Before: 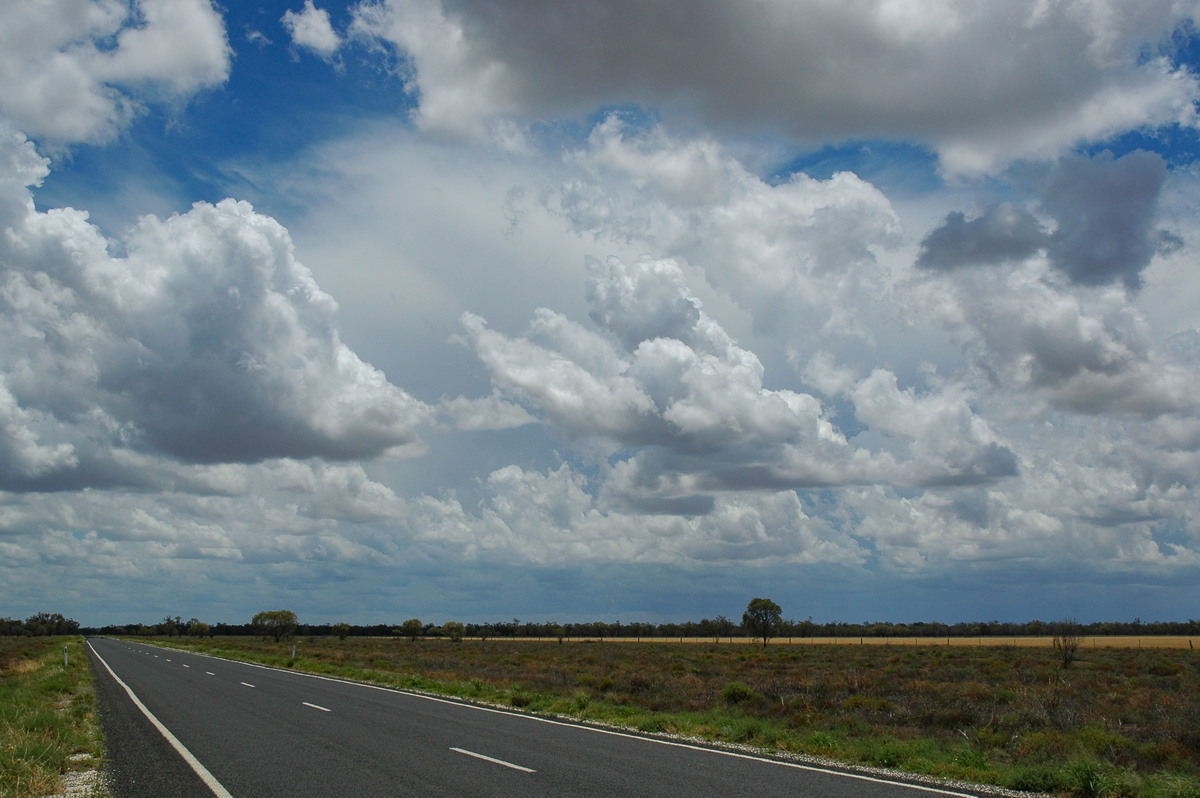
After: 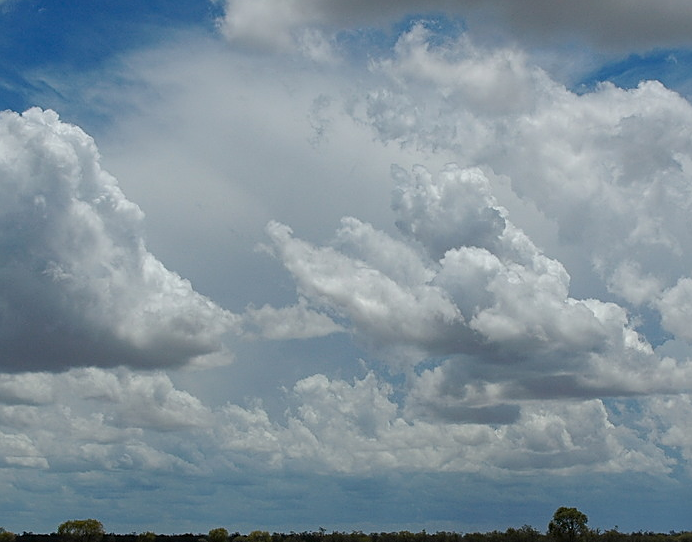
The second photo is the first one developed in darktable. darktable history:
sharpen: on, module defaults
exposure: black level correction 0.002, exposure -0.107 EV, compensate highlight preservation false
crop: left 16.198%, top 11.475%, right 26.082%, bottom 20.495%
